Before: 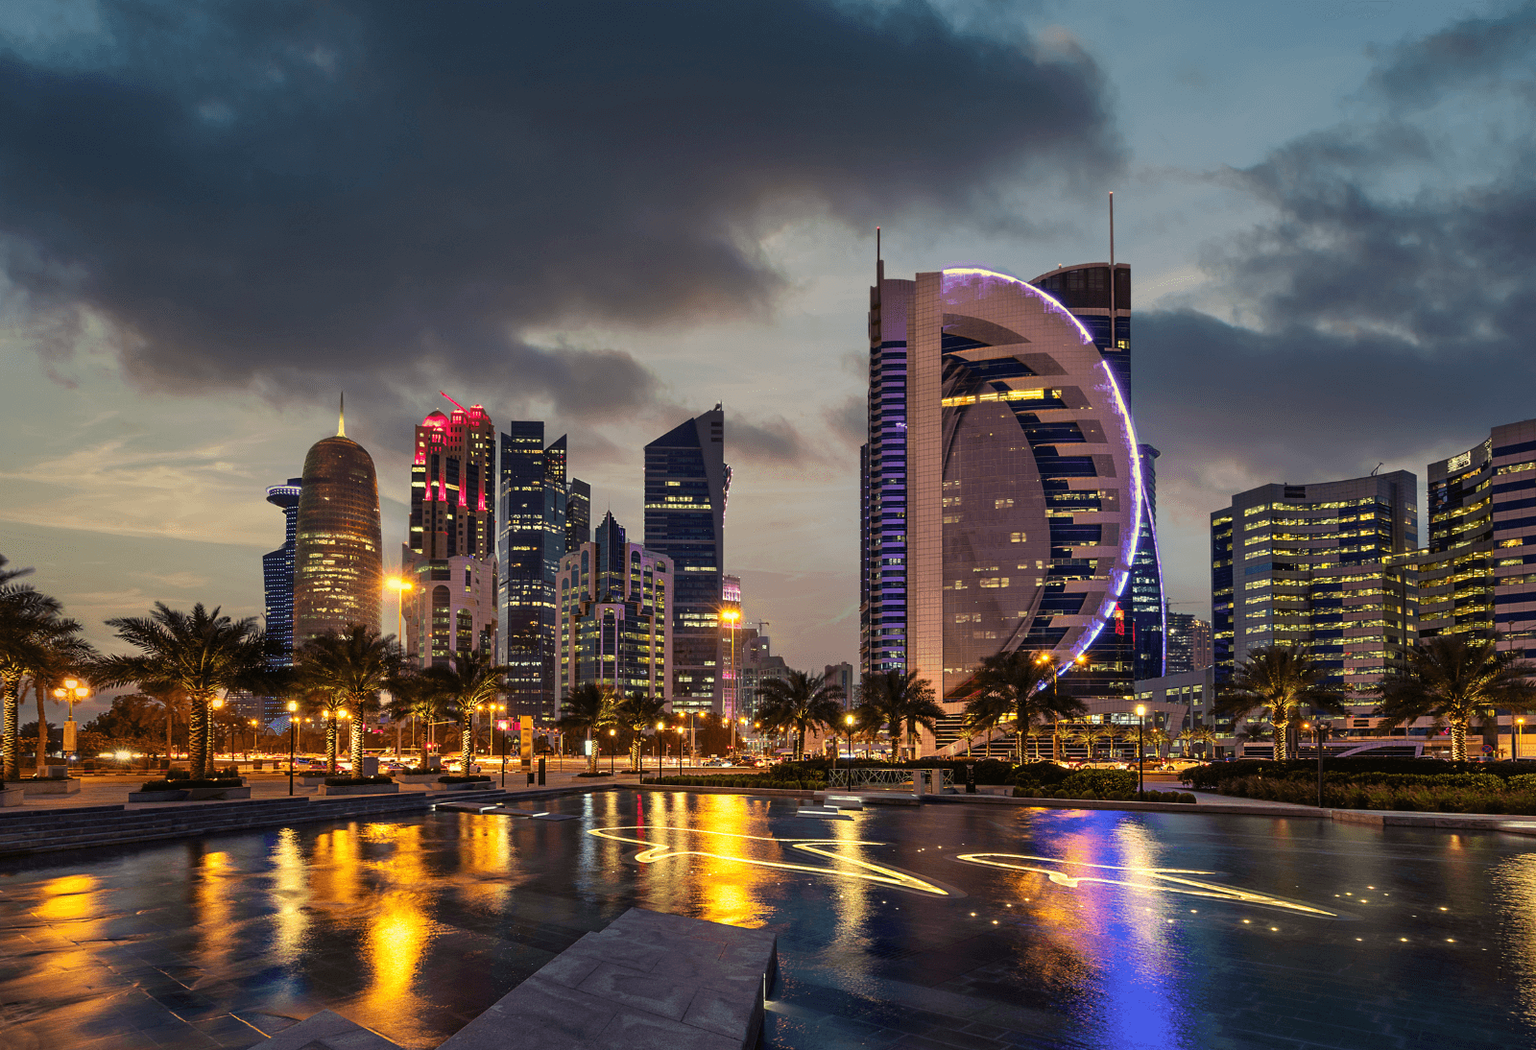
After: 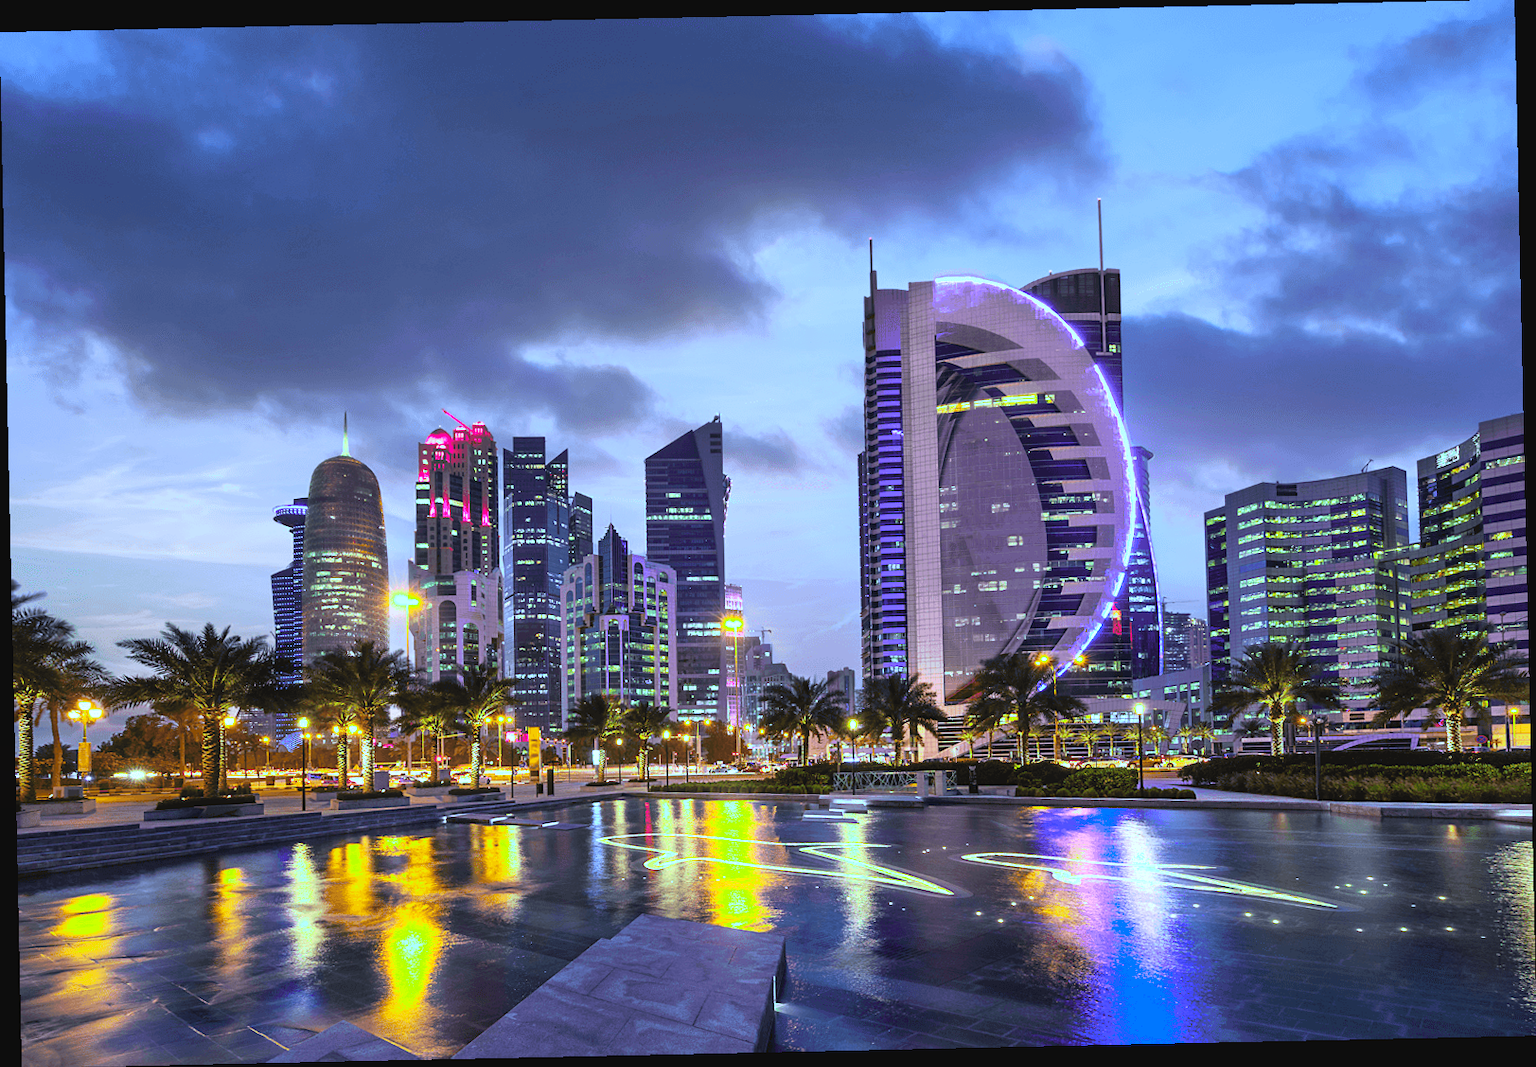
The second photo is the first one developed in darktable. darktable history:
rotate and perspective: rotation -1.24°, automatic cropping off
exposure: exposure 1 EV, compensate highlight preservation false
bloom: size 3%, threshold 100%, strength 0%
tone curve: curves: ch0 [(0, 0.036) (0.053, 0.068) (0.211, 0.217) (0.519, 0.513) (0.847, 0.82) (0.991, 0.914)]; ch1 [(0, 0) (0.276, 0.206) (0.412, 0.353) (0.482, 0.475) (0.495, 0.5) (0.509, 0.502) (0.563, 0.57) (0.667, 0.672) (0.788, 0.809) (1, 1)]; ch2 [(0, 0) (0.438, 0.456) (0.473, 0.47) (0.503, 0.503) (0.523, 0.528) (0.562, 0.571) (0.612, 0.61) (0.679, 0.72) (1, 1)], color space Lab, independent channels, preserve colors none
white balance: red 0.766, blue 1.537
